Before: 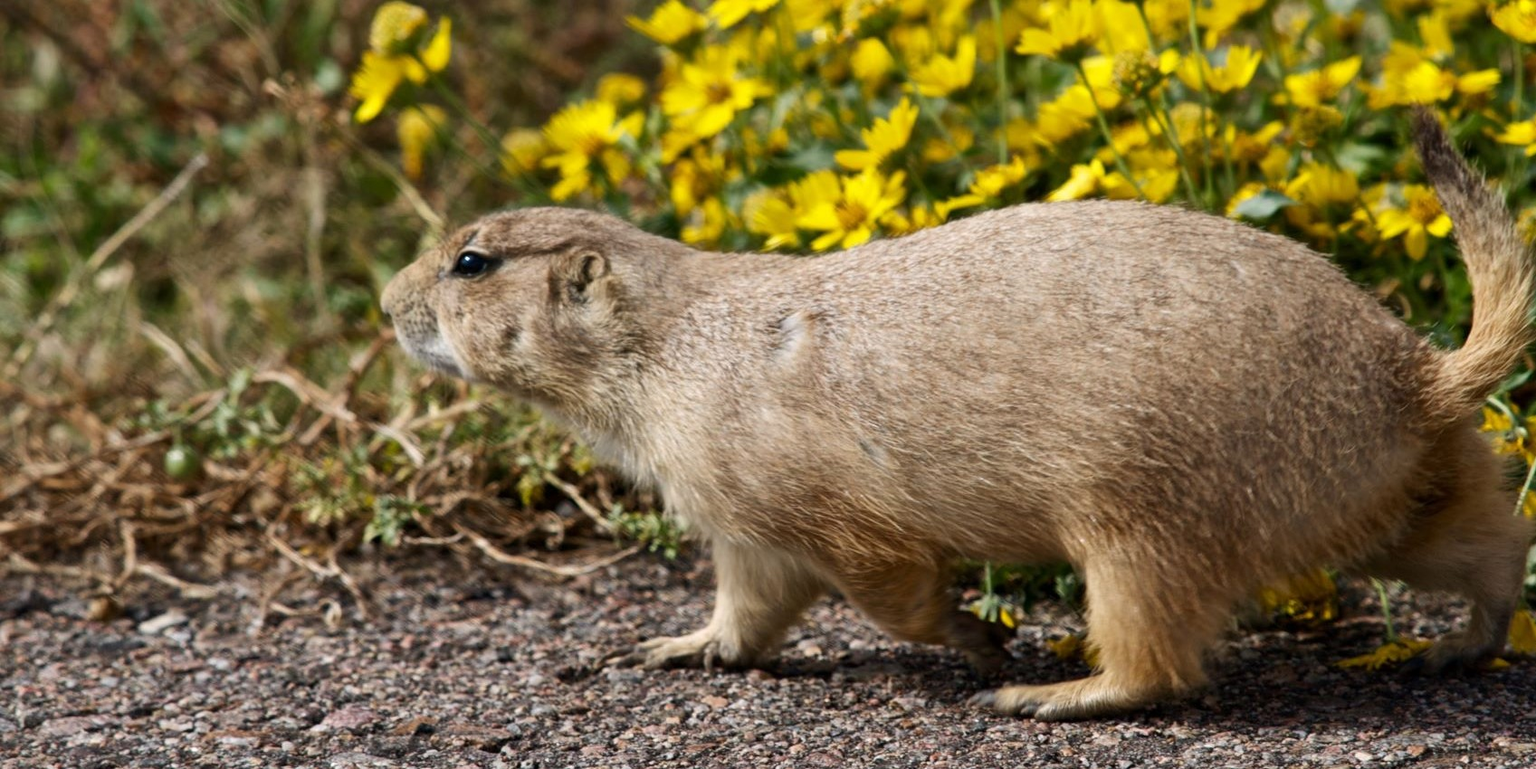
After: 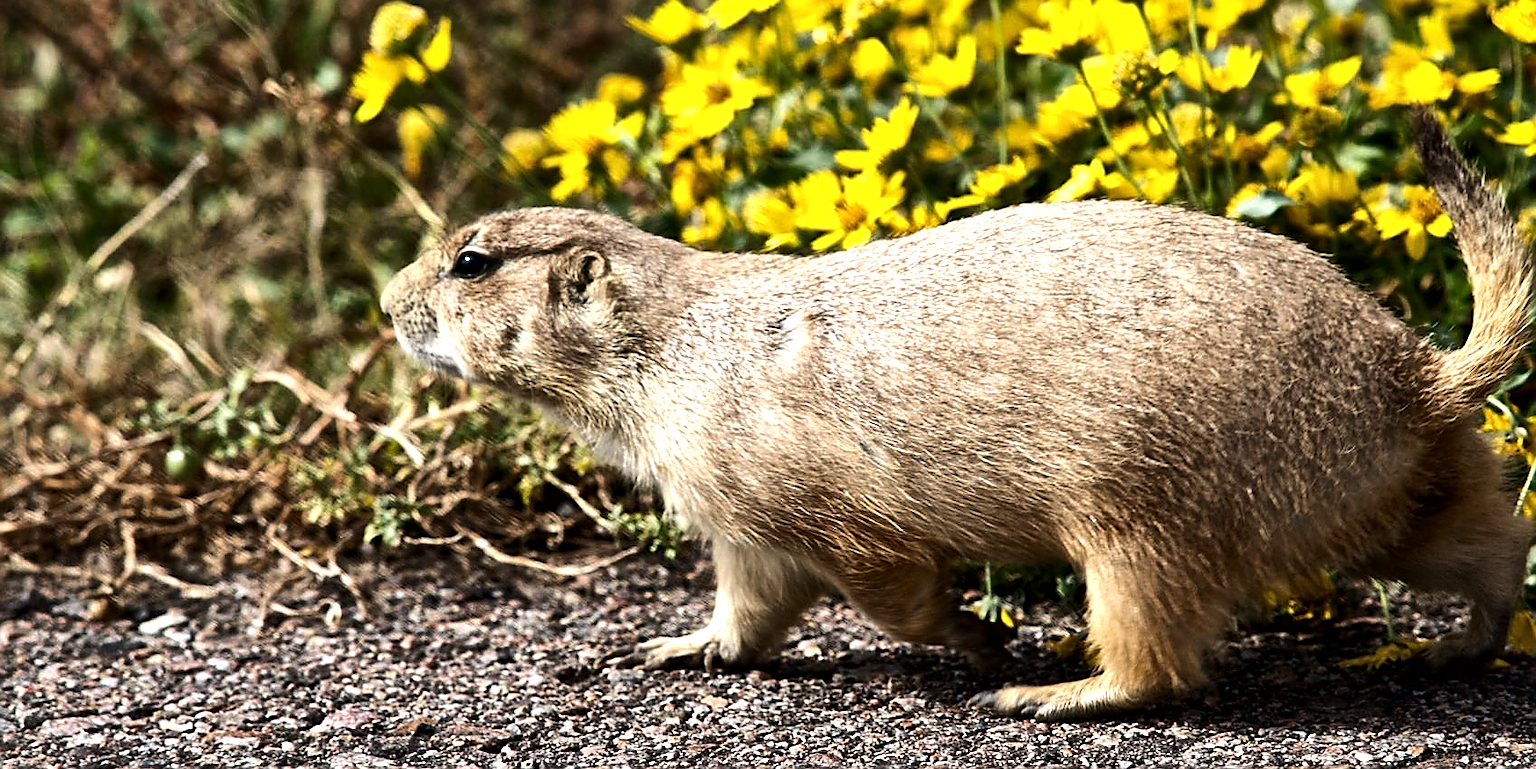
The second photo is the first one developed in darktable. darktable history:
local contrast: mode bilateral grid, contrast 20, coarseness 50, detail 120%, midtone range 0.2
tone equalizer: -8 EV -1.08 EV, -7 EV -1.01 EV, -6 EV -0.867 EV, -5 EV -0.578 EV, -3 EV 0.578 EV, -2 EV 0.867 EV, -1 EV 1.01 EV, +0 EV 1.08 EV, edges refinement/feathering 500, mask exposure compensation -1.57 EV, preserve details no
sharpen: radius 1.4, amount 1.25, threshold 0.7
